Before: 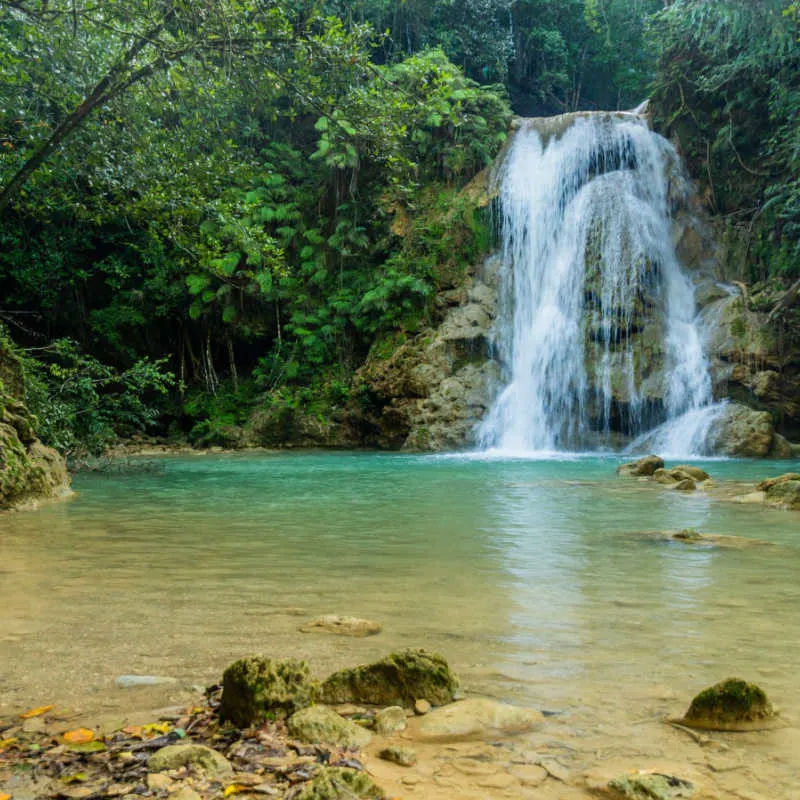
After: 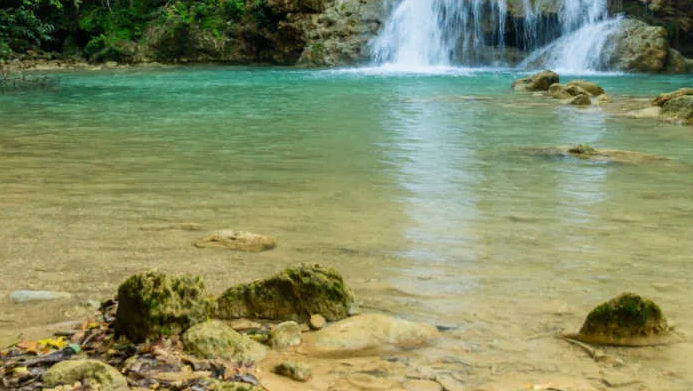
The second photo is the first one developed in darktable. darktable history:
crop and rotate: left 13.306%, top 48.129%, bottom 2.928%
contrast brightness saturation: contrast 0.07
